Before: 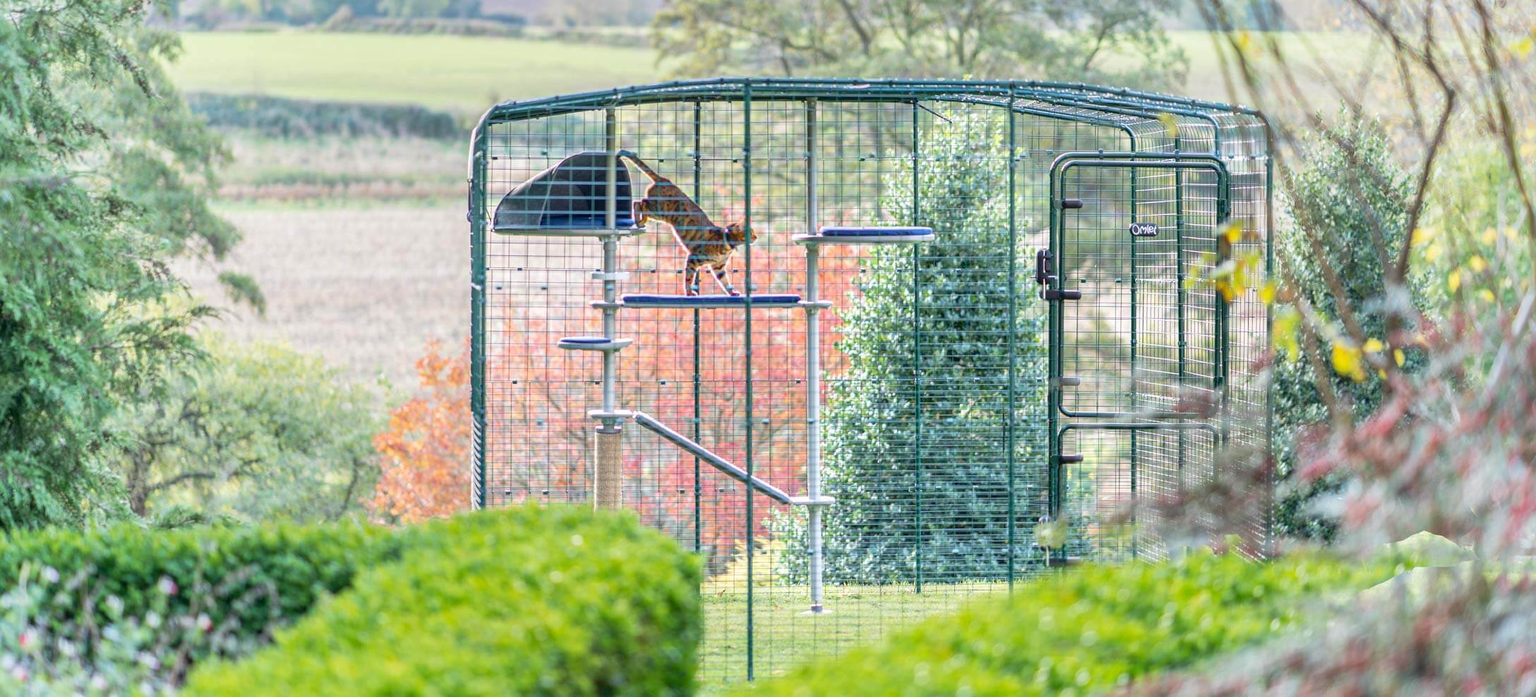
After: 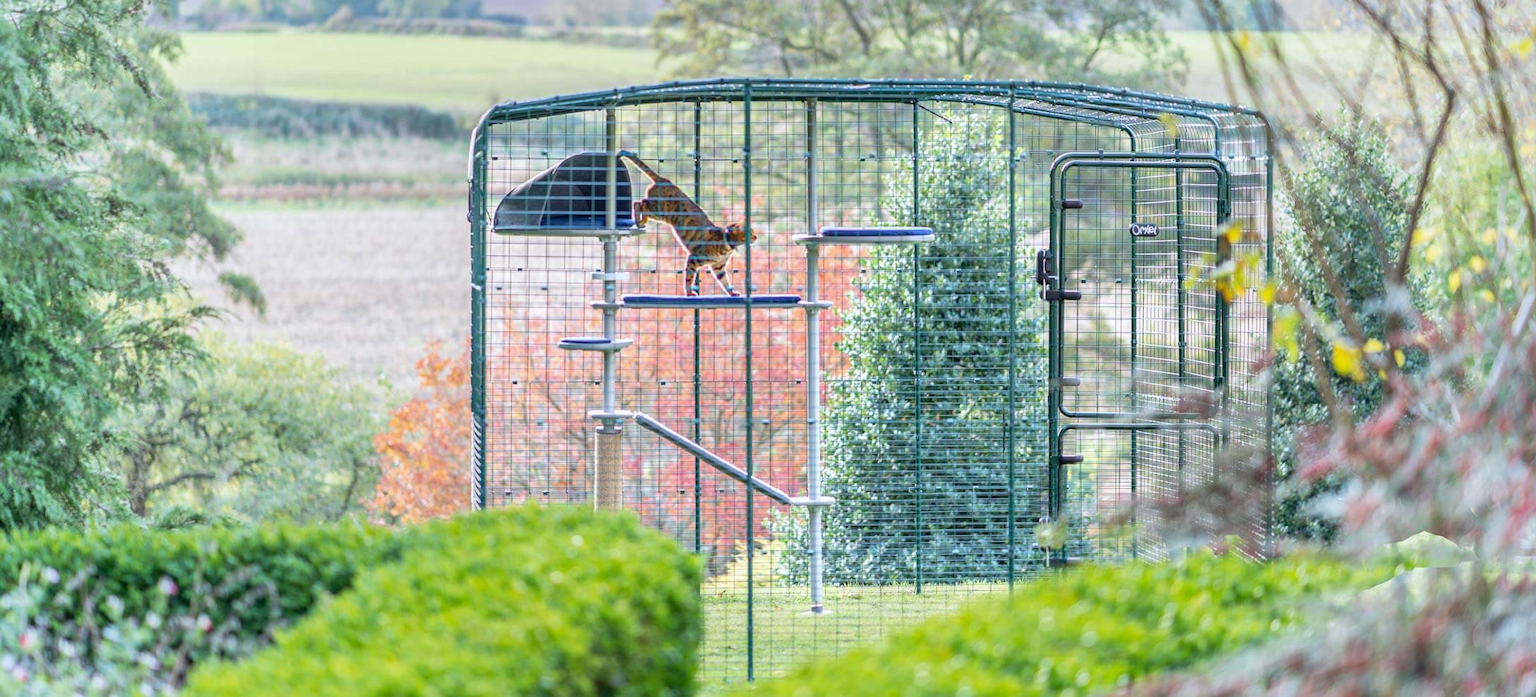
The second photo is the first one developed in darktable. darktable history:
white balance: red 0.98, blue 1.034
